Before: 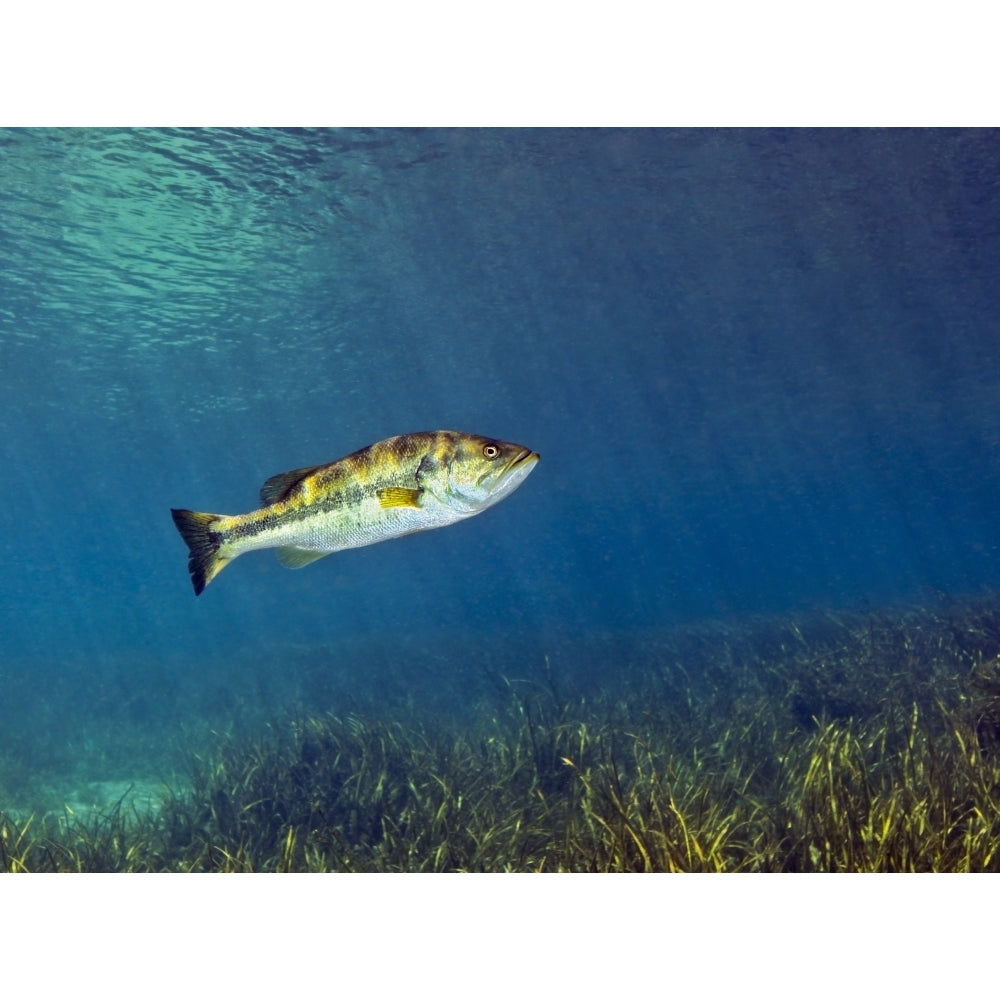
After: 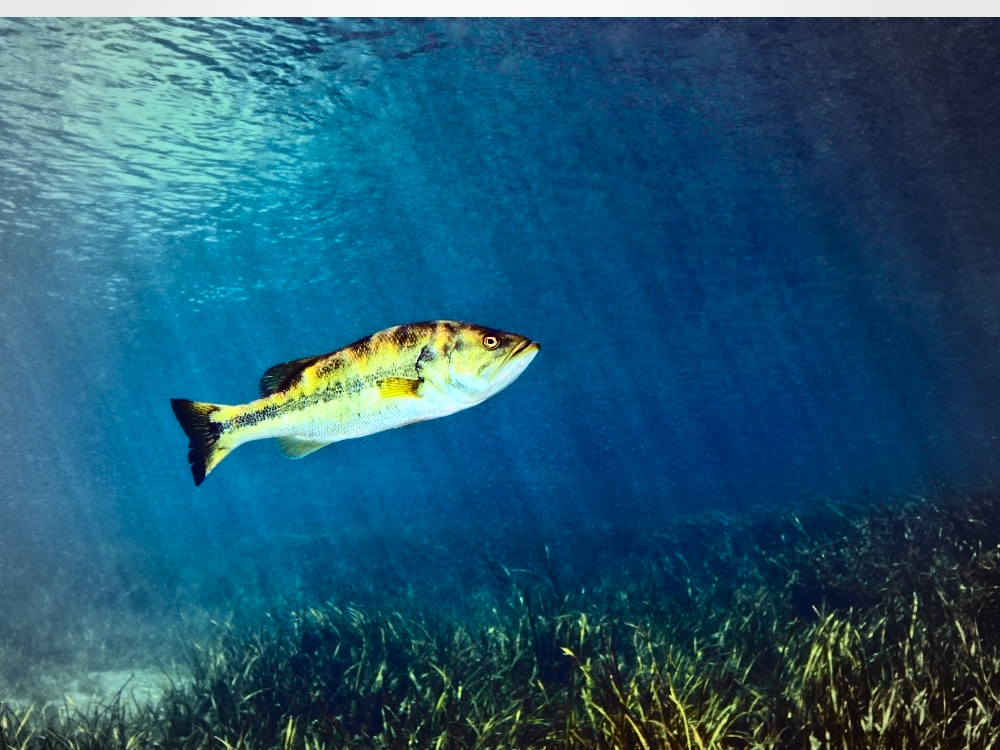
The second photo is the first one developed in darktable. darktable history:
tone curve: curves: ch0 [(0, 0.023) (0.137, 0.069) (0.249, 0.163) (0.487, 0.491) (0.778, 0.858) (0.896, 0.94) (1, 0.988)]; ch1 [(0, 0) (0.396, 0.369) (0.483, 0.459) (0.498, 0.5) (0.515, 0.517) (0.562, 0.6) (0.611, 0.667) (0.692, 0.744) (0.798, 0.863) (1, 1)]; ch2 [(0, 0) (0.426, 0.398) (0.483, 0.481) (0.503, 0.503) (0.526, 0.527) (0.549, 0.59) (0.62, 0.666) (0.705, 0.755) (0.985, 0.966)], color space Lab, independent channels, preserve colors none
vignetting: fall-off start 64.34%, brightness -0.157, width/height ratio 0.886, unbound false
base curve: curves: ch0 [(0, 0) (0.032, 0.025) (0.121, 0.166) (0.206, 0.329) (0.605, 0.79) (1, 1)]
crop: top 11.043%, bottom 13.896%
